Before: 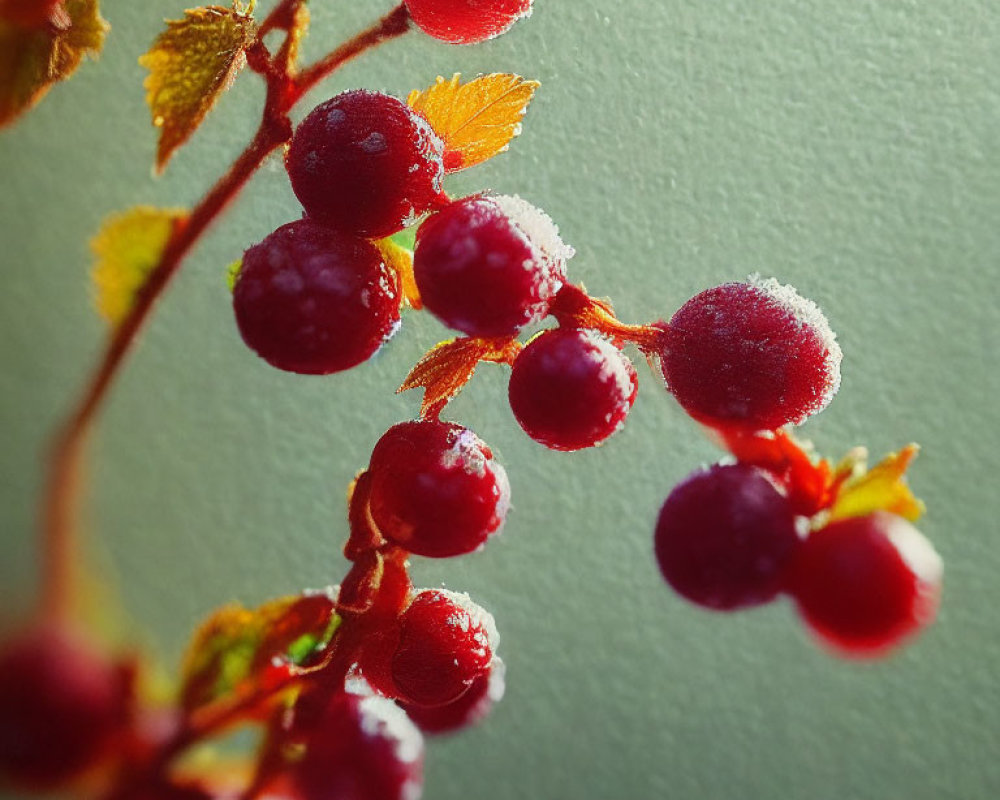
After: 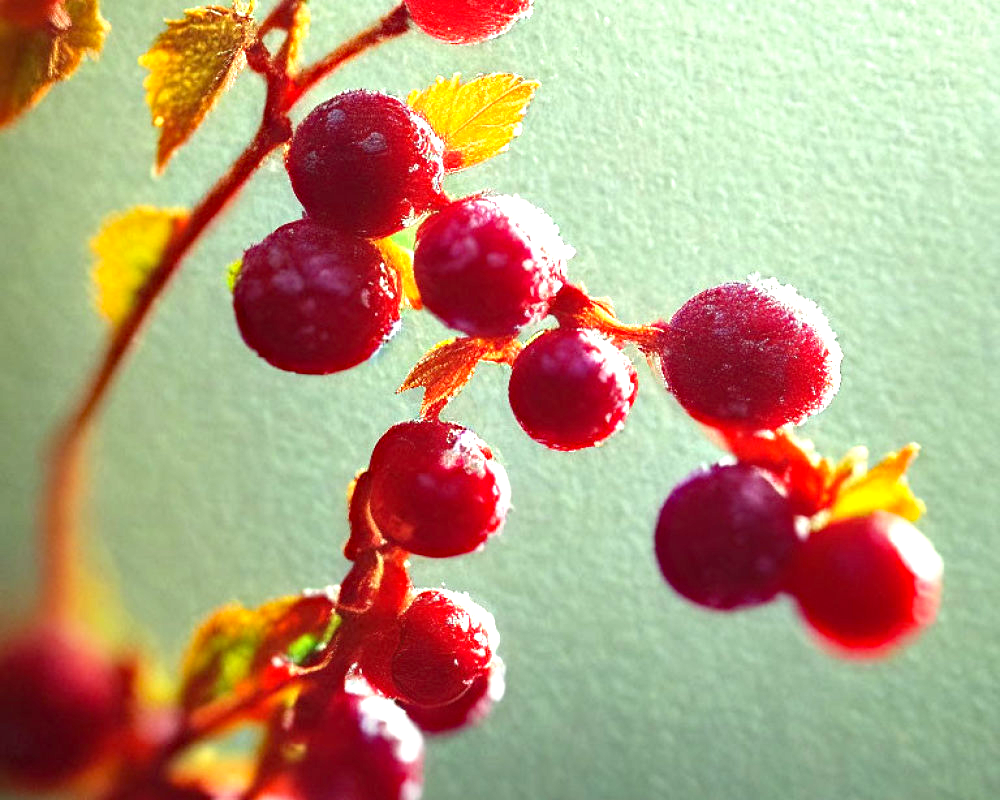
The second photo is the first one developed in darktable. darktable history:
exposure: black level correction 0, exposure 1.1 EV, compensate highlight preservation false
tone equalizer: on, module defaults
haze removal: compatibility mode true, adaptive false
